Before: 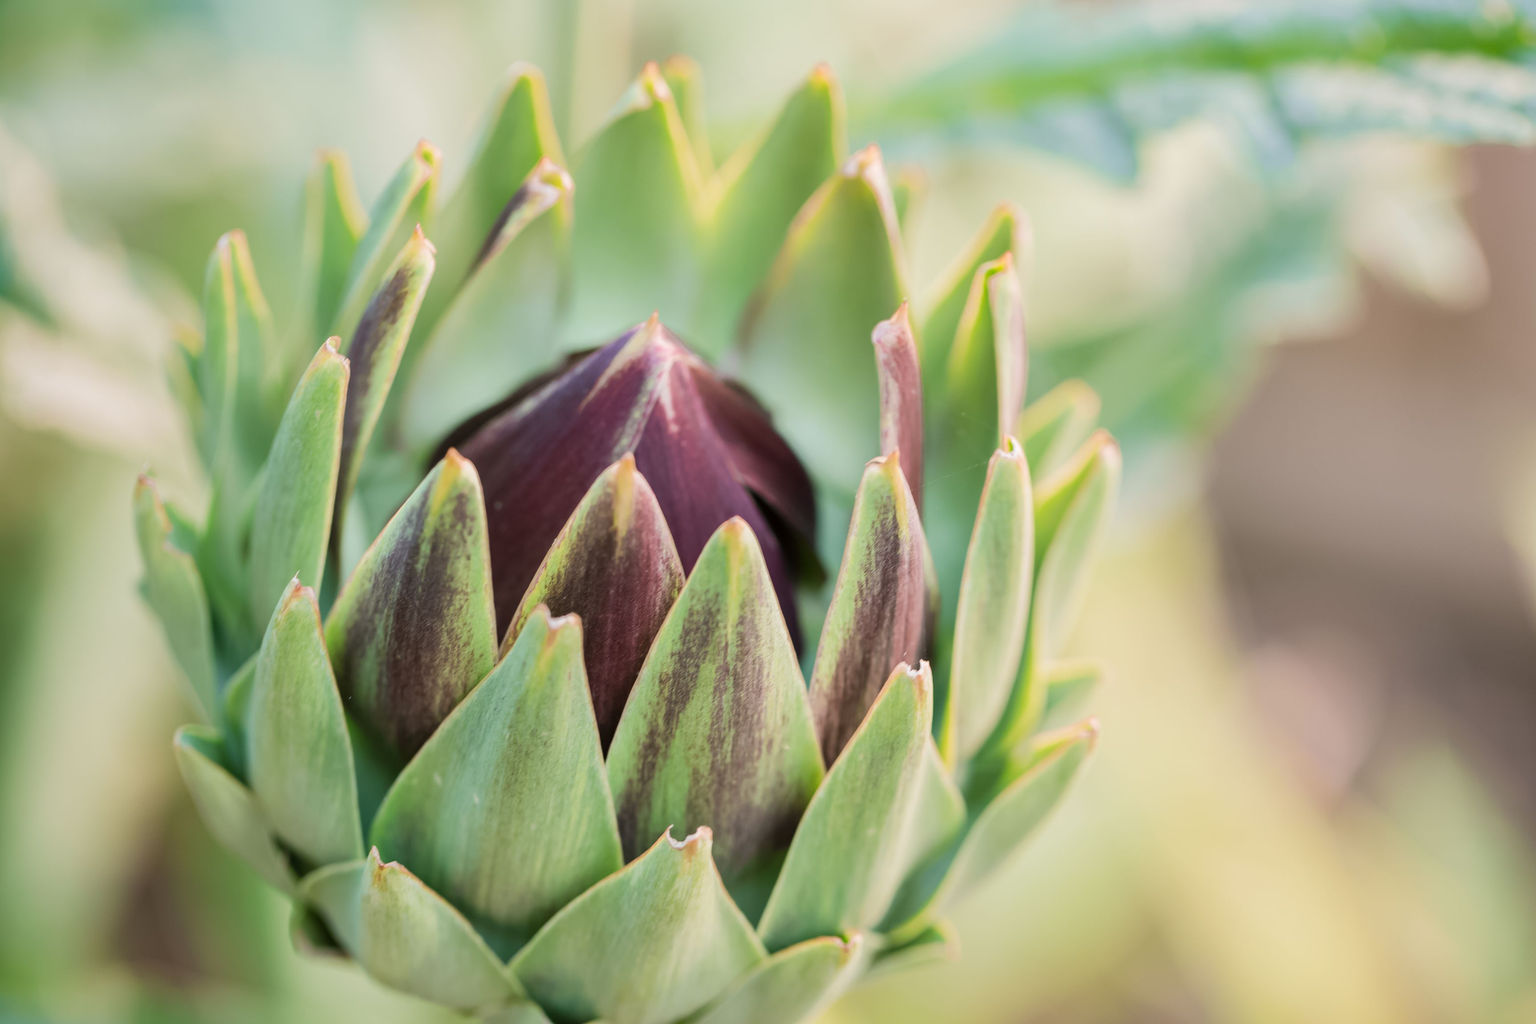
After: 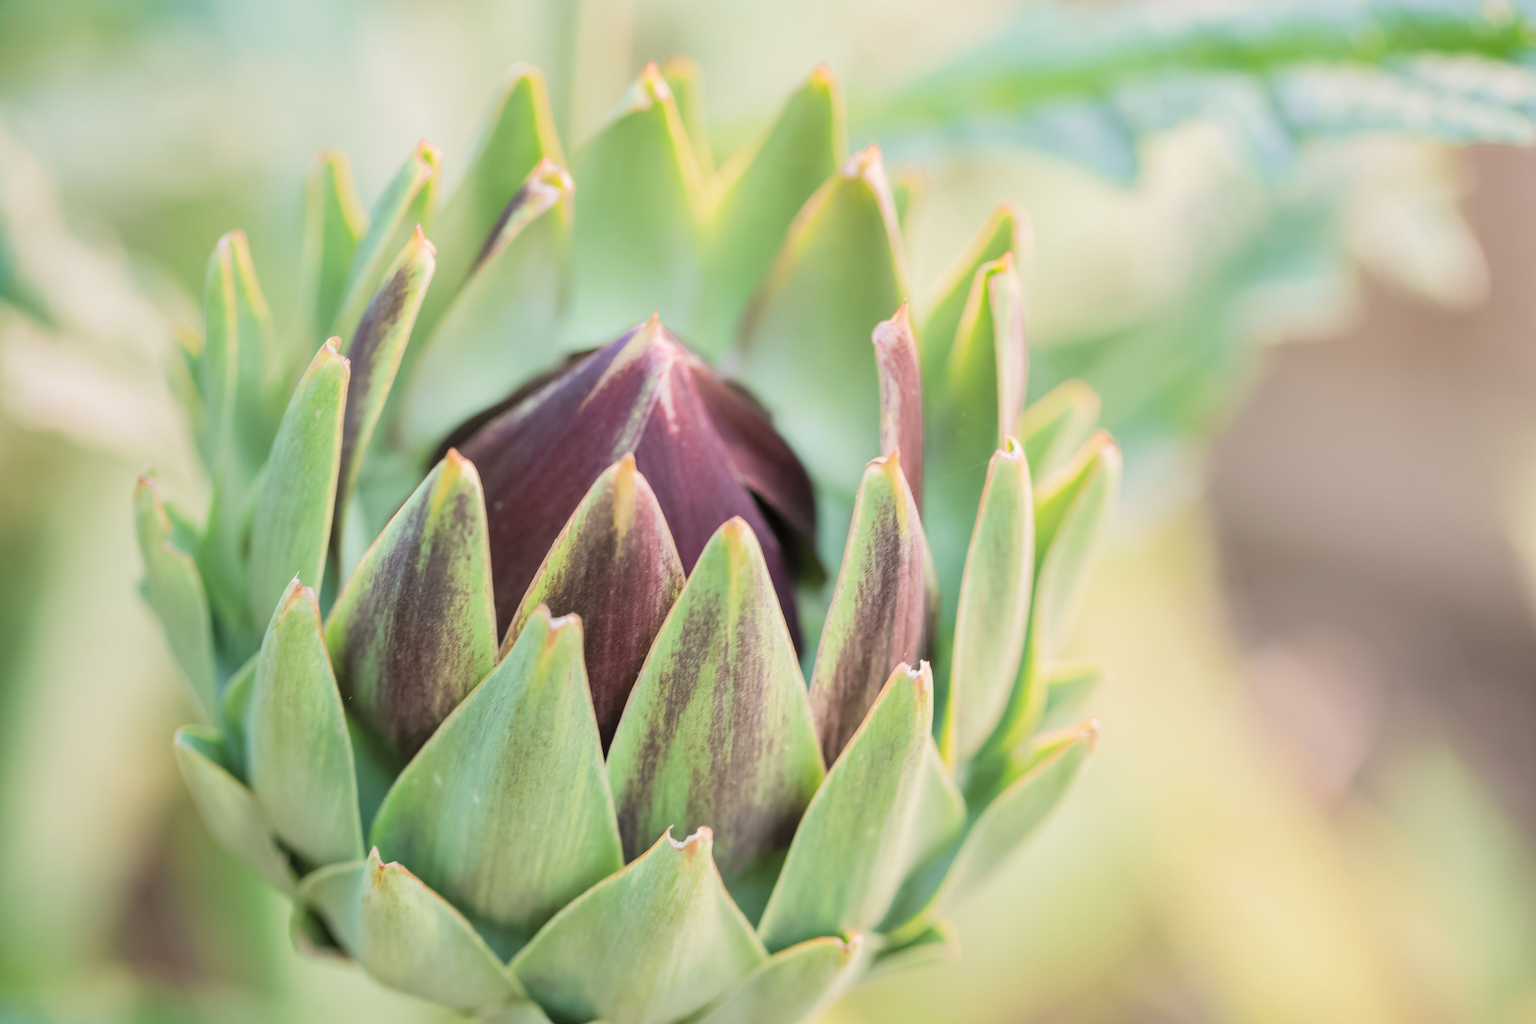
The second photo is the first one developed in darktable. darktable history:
contrast brightness saturation: brightness 0.132
